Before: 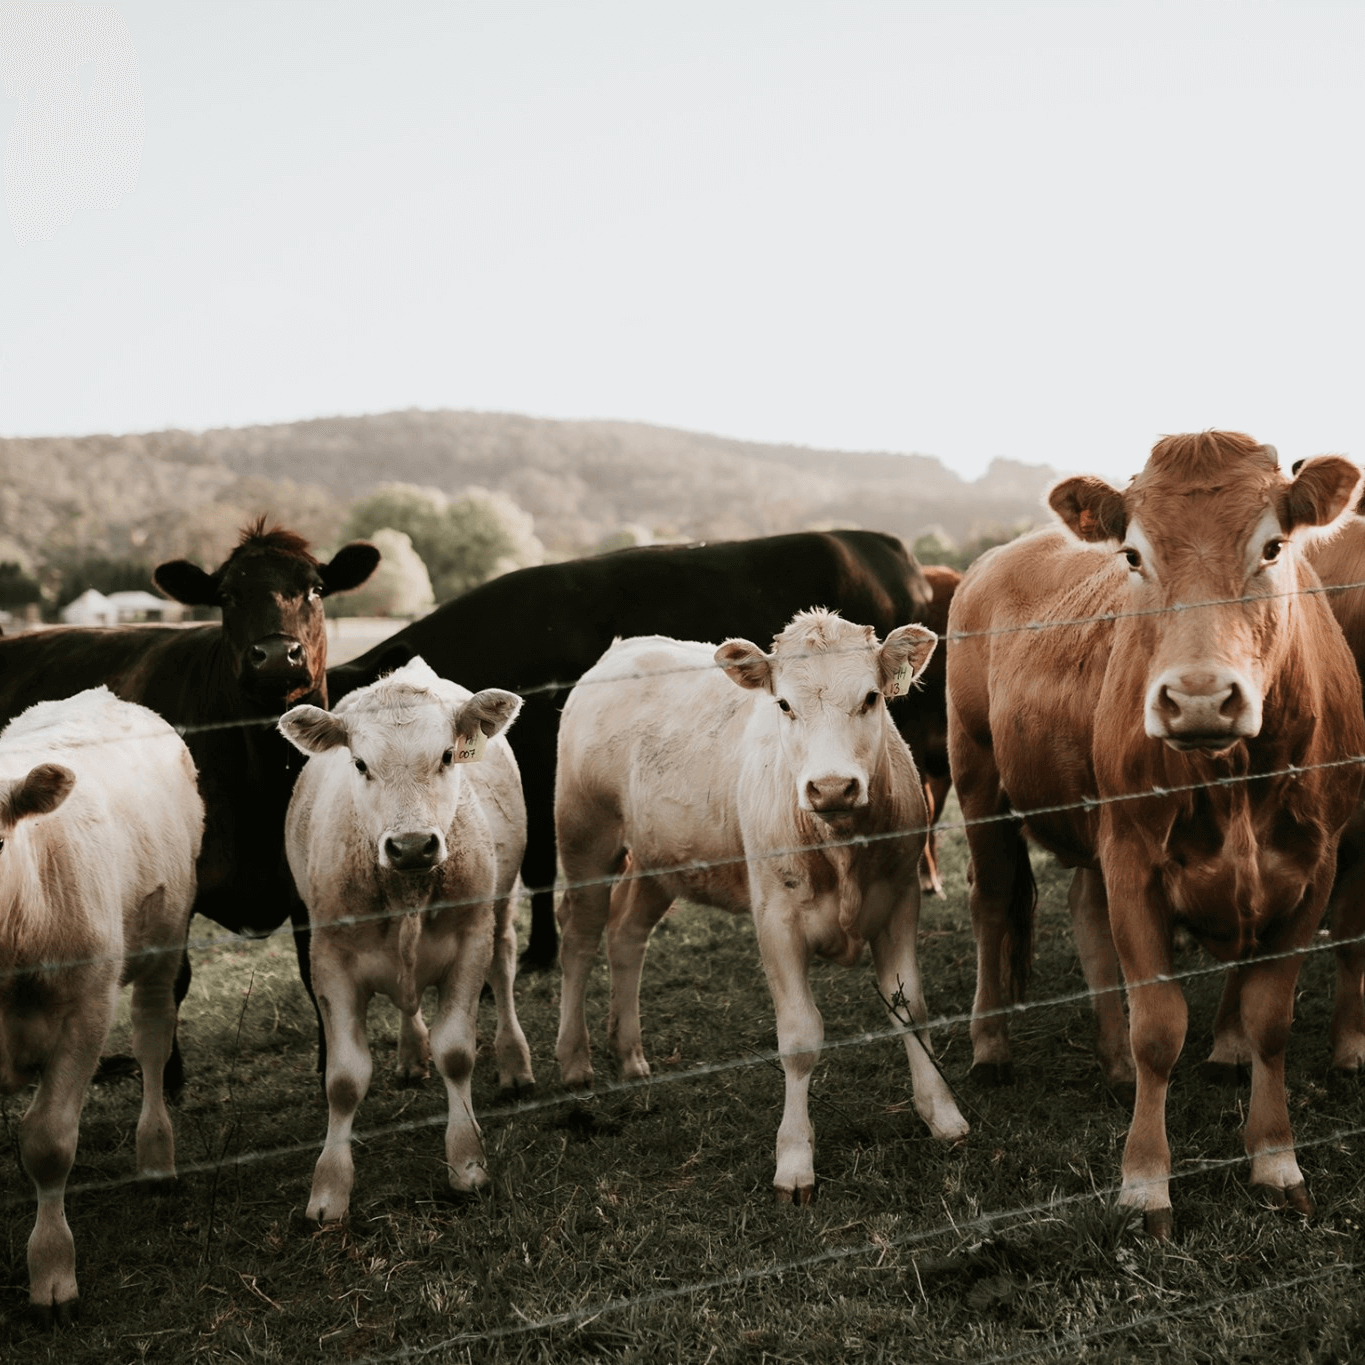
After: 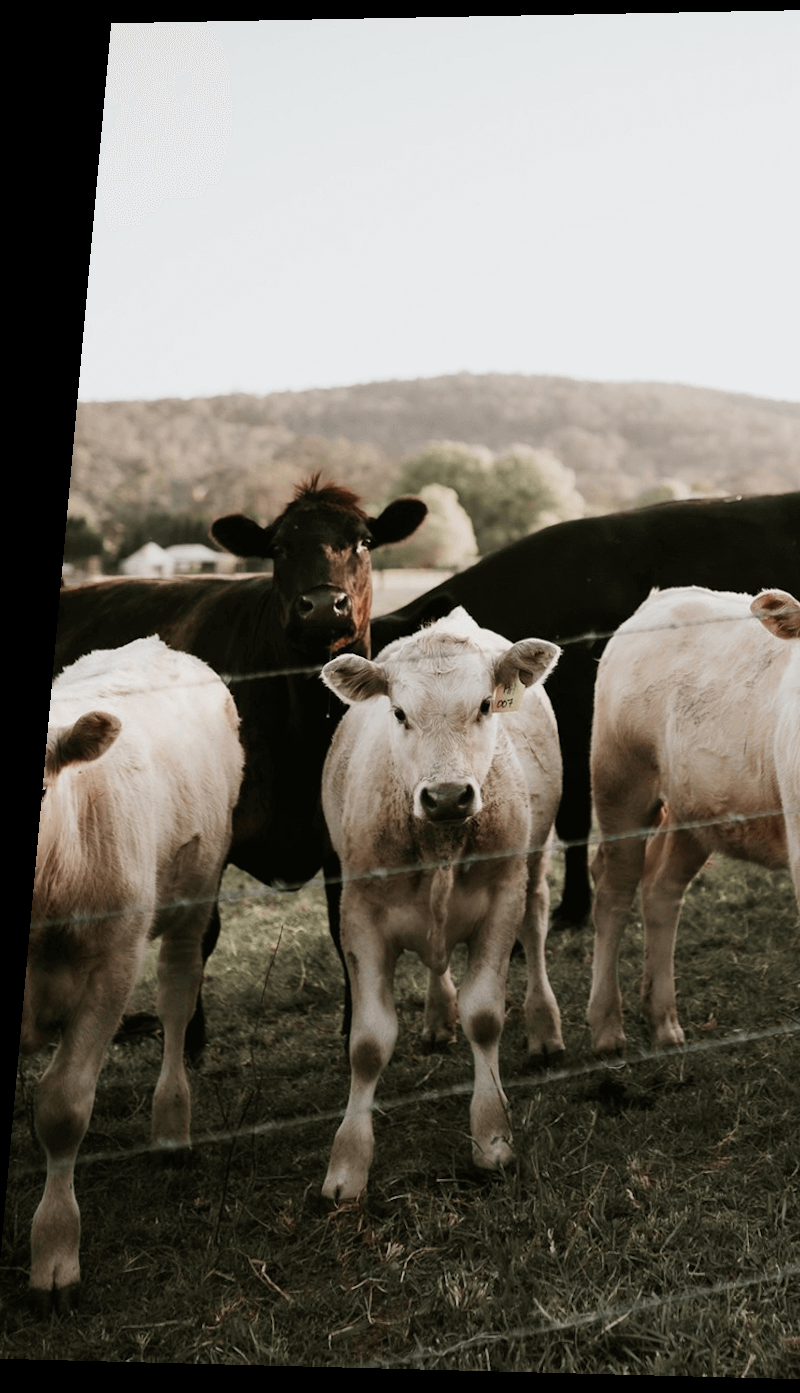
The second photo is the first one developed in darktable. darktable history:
rotate and perspective: rotation 0.128°, lens shift (vertical) -0.181, lens shift (horizontal) -0.044, shear 0.001, automatic cropping off
crop: left 0.587%, right 45.588%, bottom 0.086%
